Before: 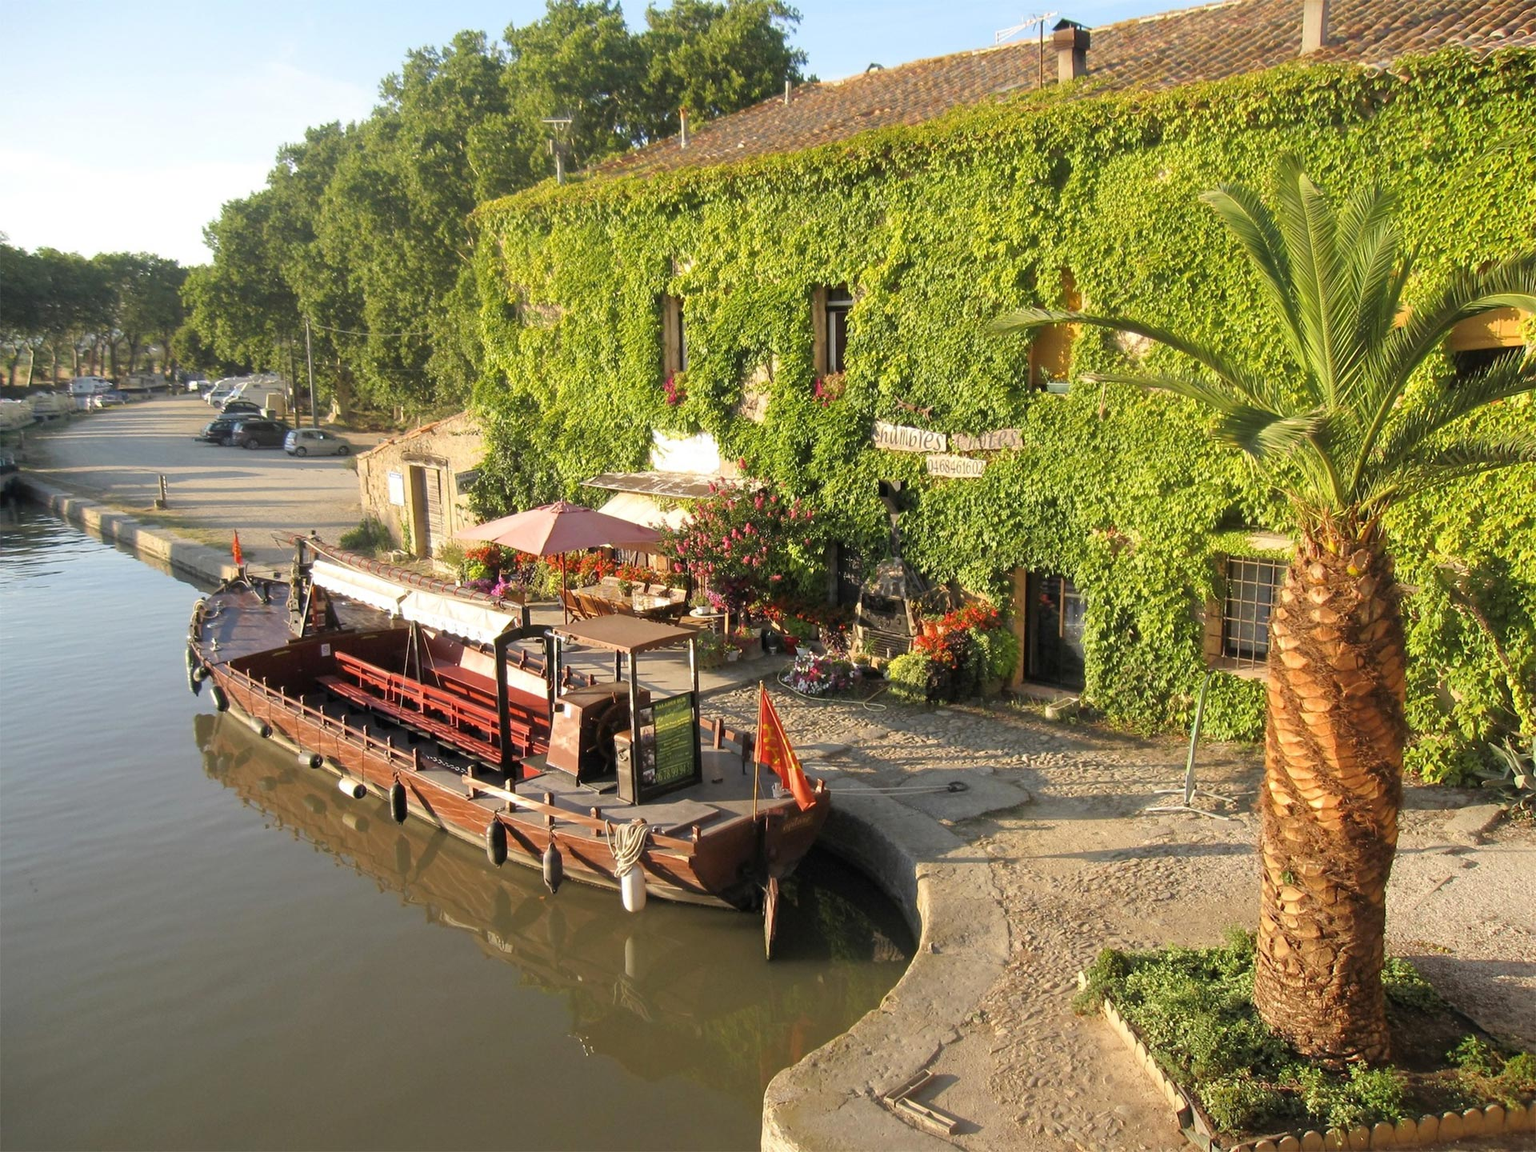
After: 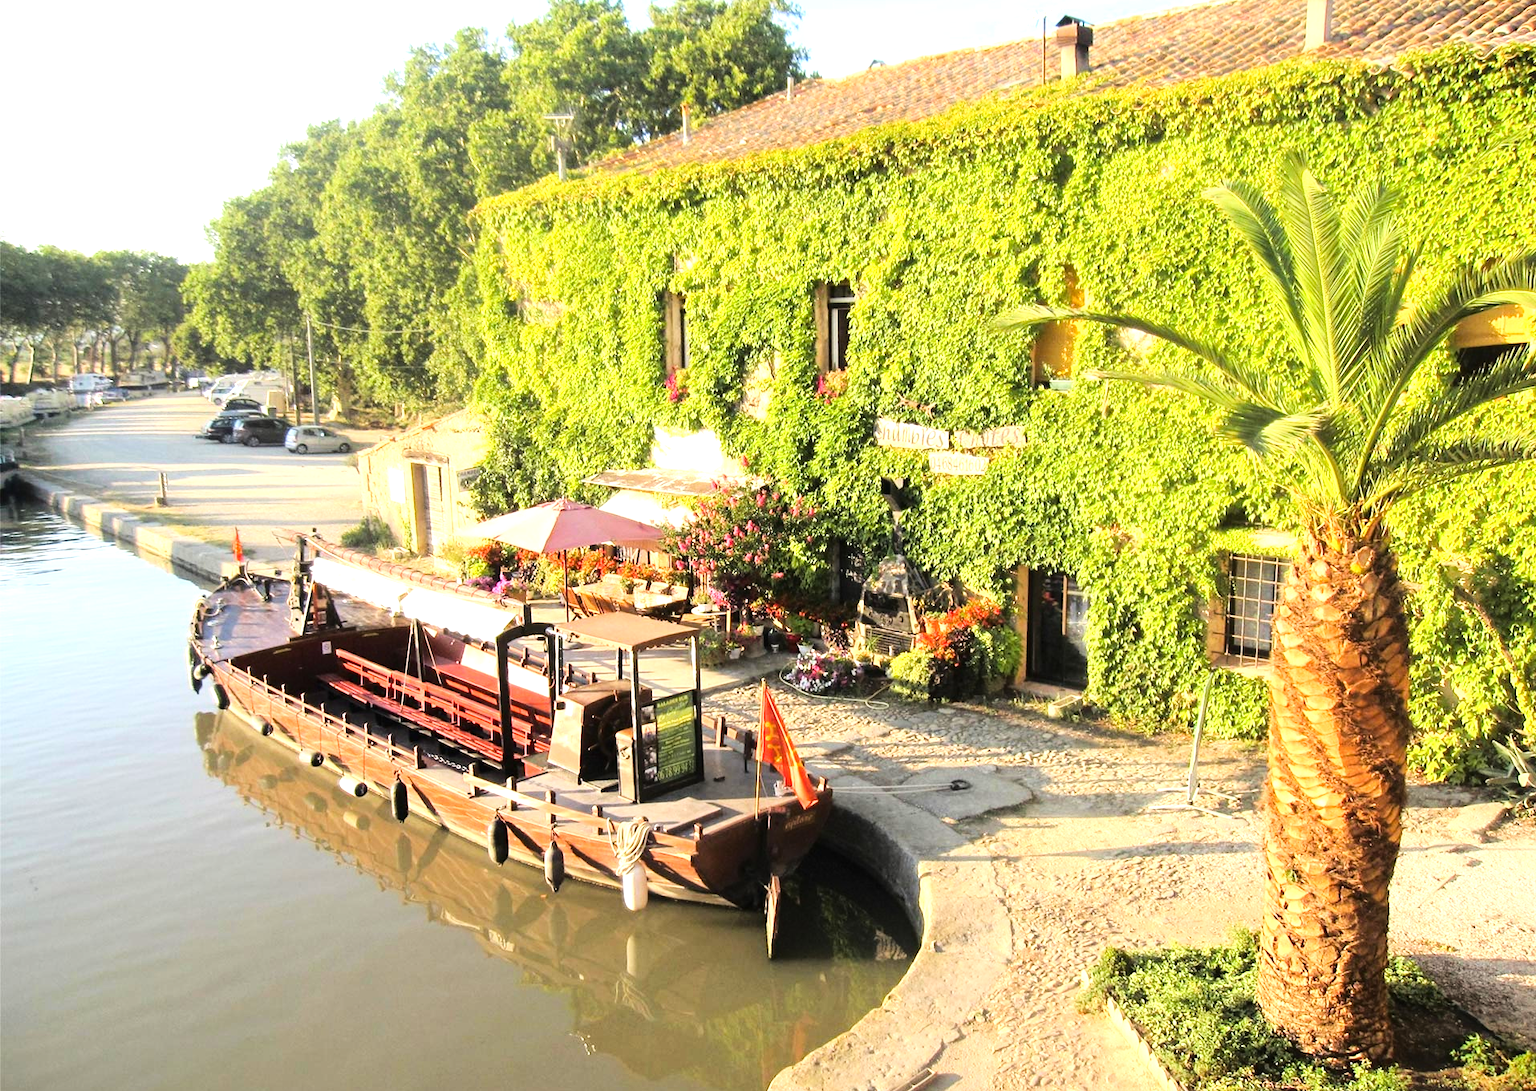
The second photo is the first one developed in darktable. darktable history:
crop: top 0.35%, right 0.259%, bottom 5.094%
base curve: curves: ch0 [(0, 0) (0.036, 0.025) (0.121, 0.166) (0.206, 0.329) (0.605, 0.79) (1, 1)]
color balance rgb: linear chroma grading › shadows -3.162%, linear chroma grading › highlights -3.769%, perceptual saturation grading › global saturation -2.398%, perceptual saturation grading › highlights -7.573%, perceptual saturation grading › mid-tones 7.426%, perceptual saturation grading › shadows 3.009%, perceptual brilliance grading › global brilliance 30.766%, global vibrance 9.712%
